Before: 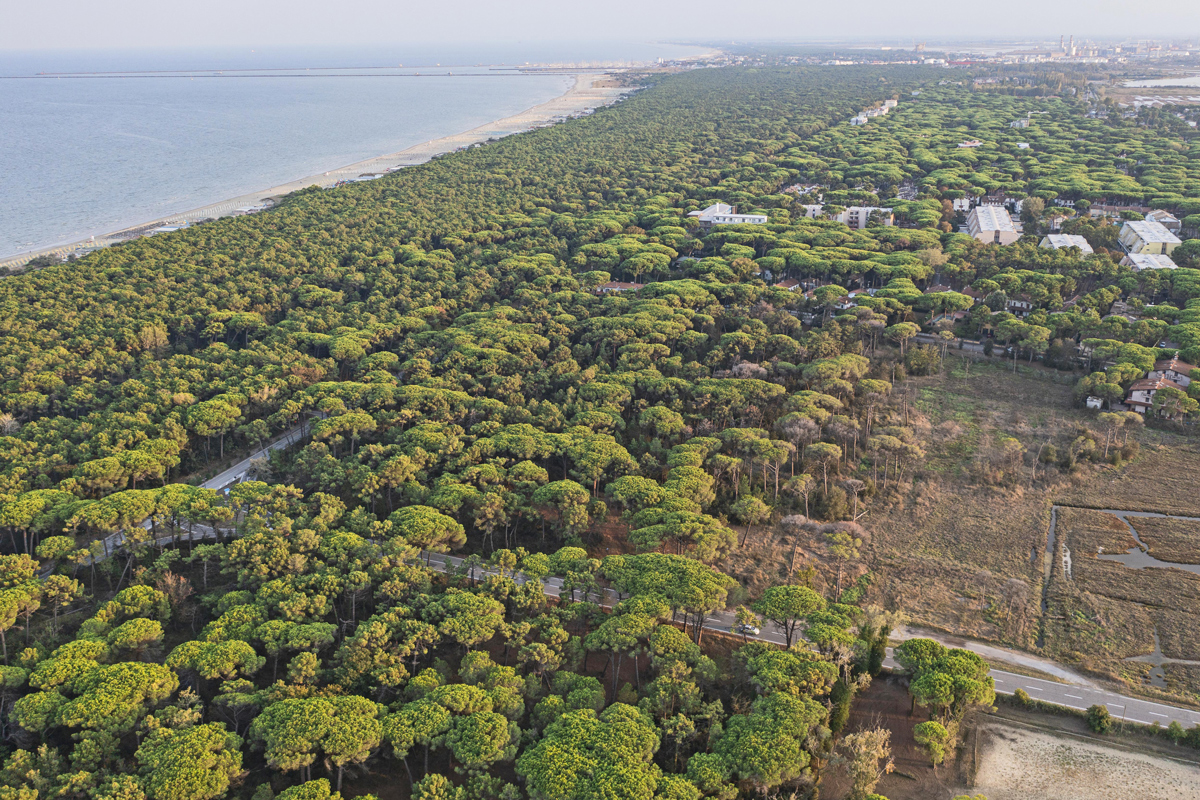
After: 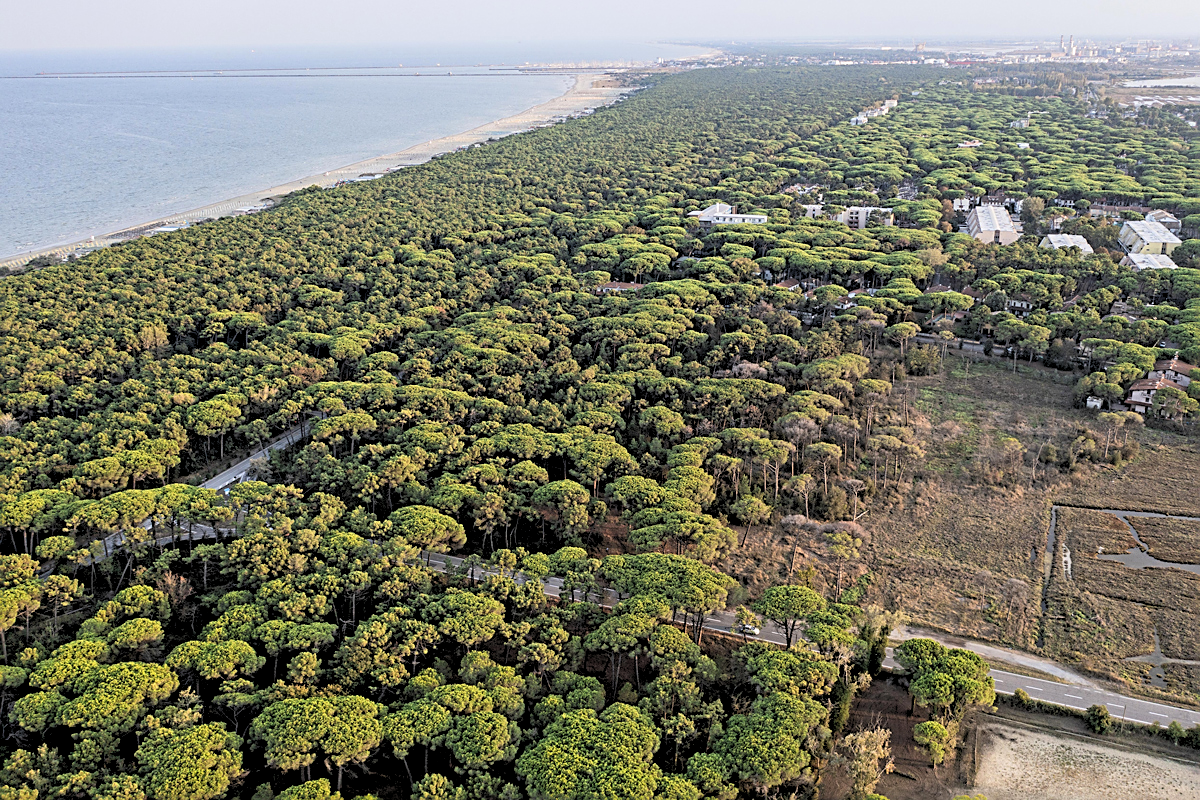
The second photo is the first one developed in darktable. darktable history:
rgb levels: levels [[0.029, 0.461, 0.922], [0, 0.5, 1], [0, 0.5, 1]]
sharpen: on, module defaults
